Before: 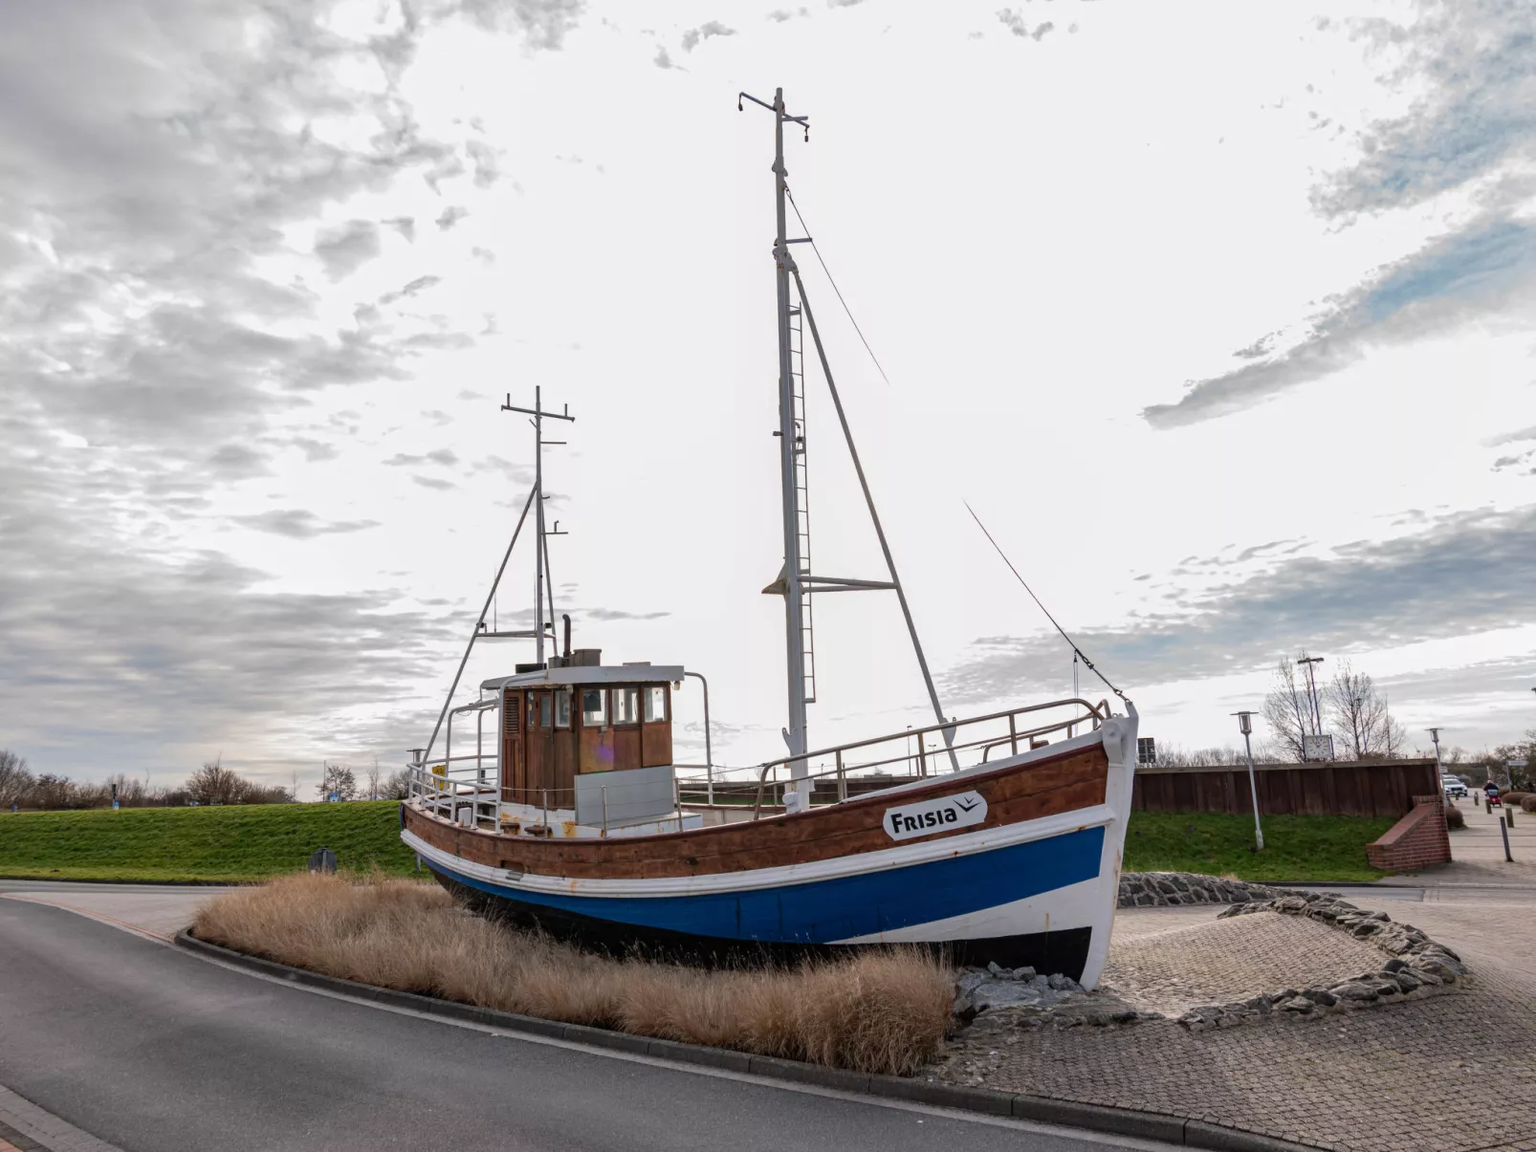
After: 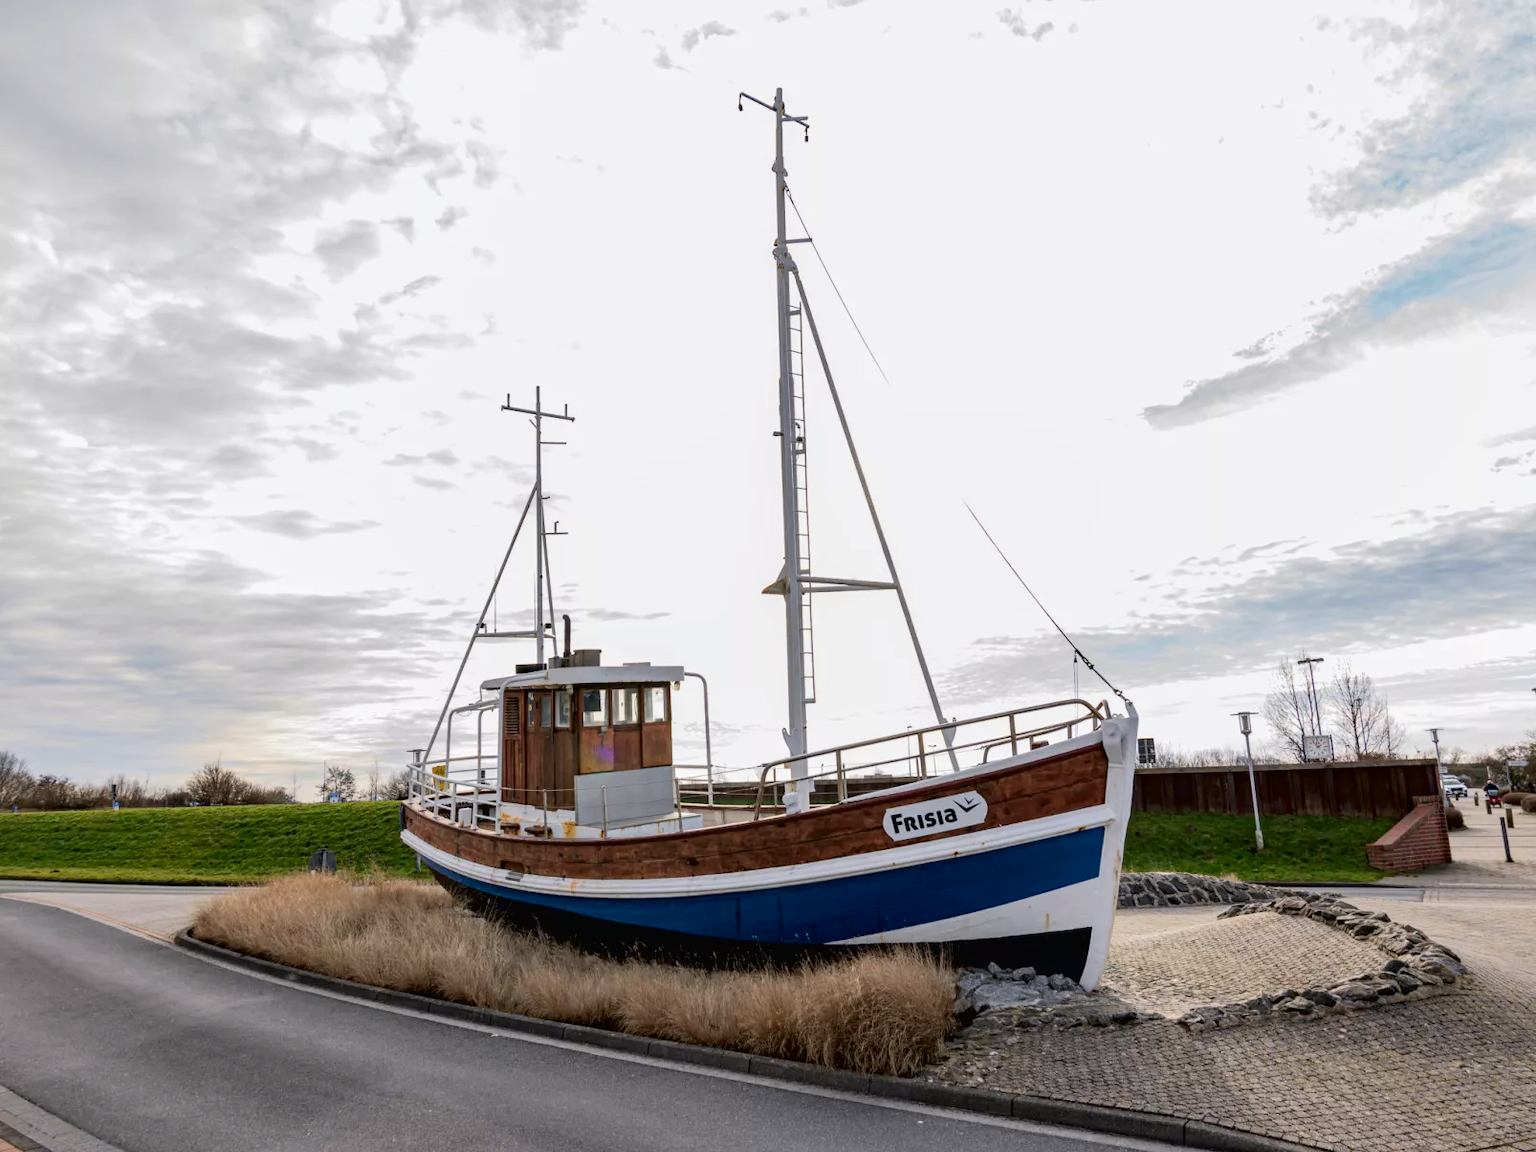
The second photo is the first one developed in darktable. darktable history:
color contrast: green-magenta contrast 0.96
tone curve: curves: ch0 [(0, 0.013) (0.054, 0.018) (0.205, 0.191) (0.289, 0.292) (0.39, 0.424) (0.493, 0.551) (0.666, 0.743) (0.795, 0.841) (1, 0.998)]; ch1 [(0, 0) (0.385, 0.343) (0.439, 0.415) (0.494, 0.495) (0.501, 0.501) (0.51, 0.509) (0.548, 0.554) (0.586, 0.601) (0.66, 0.687) (0.783, 0.804) (1, 1)]; ch2 [(0, 0) (0.304, 0.31) (0.403, 0.399) (0.441, 0.428) (0.47, 0.469) (0.498, 0.496) (0.524, 0.538) (0.566, 0.579) (0.633, 0.665) (0.7, 0.711) (1, 1)], color space Lab, independent channels, preserve colors none
